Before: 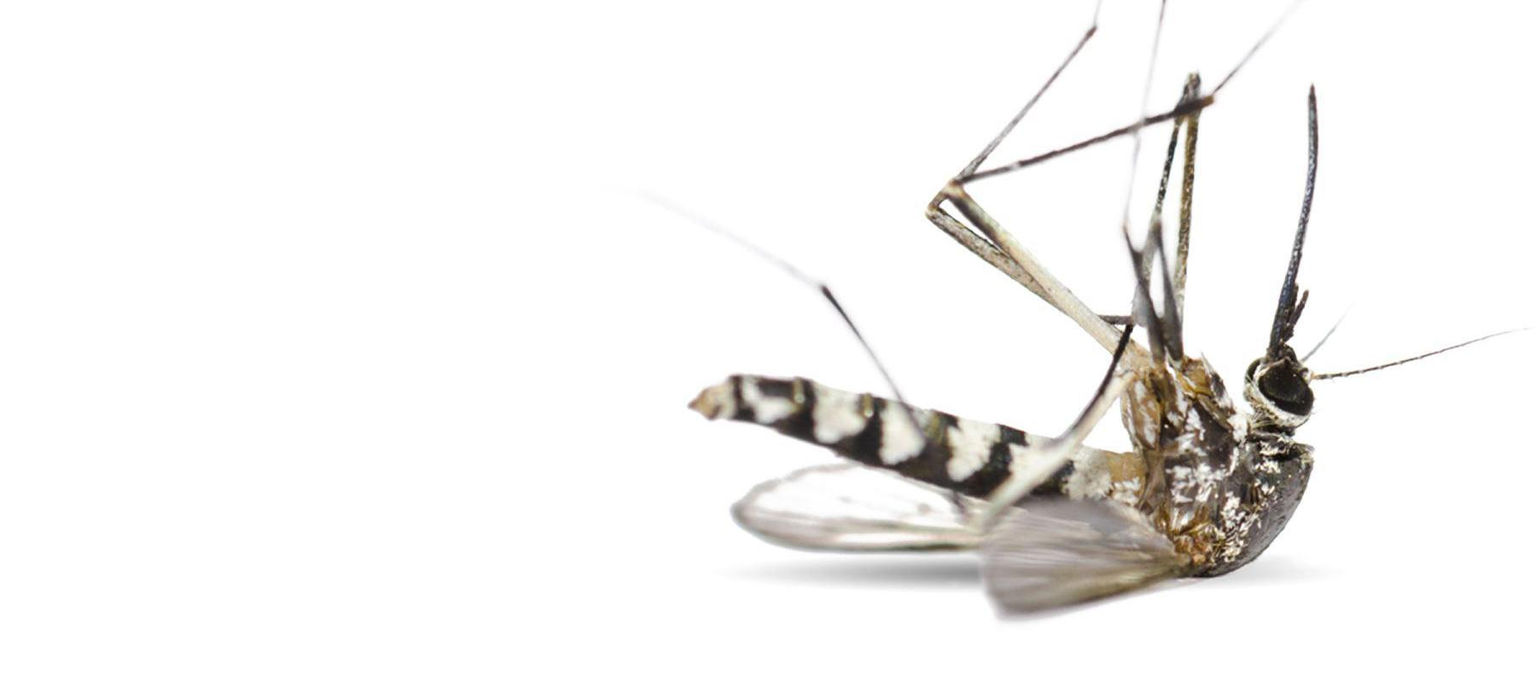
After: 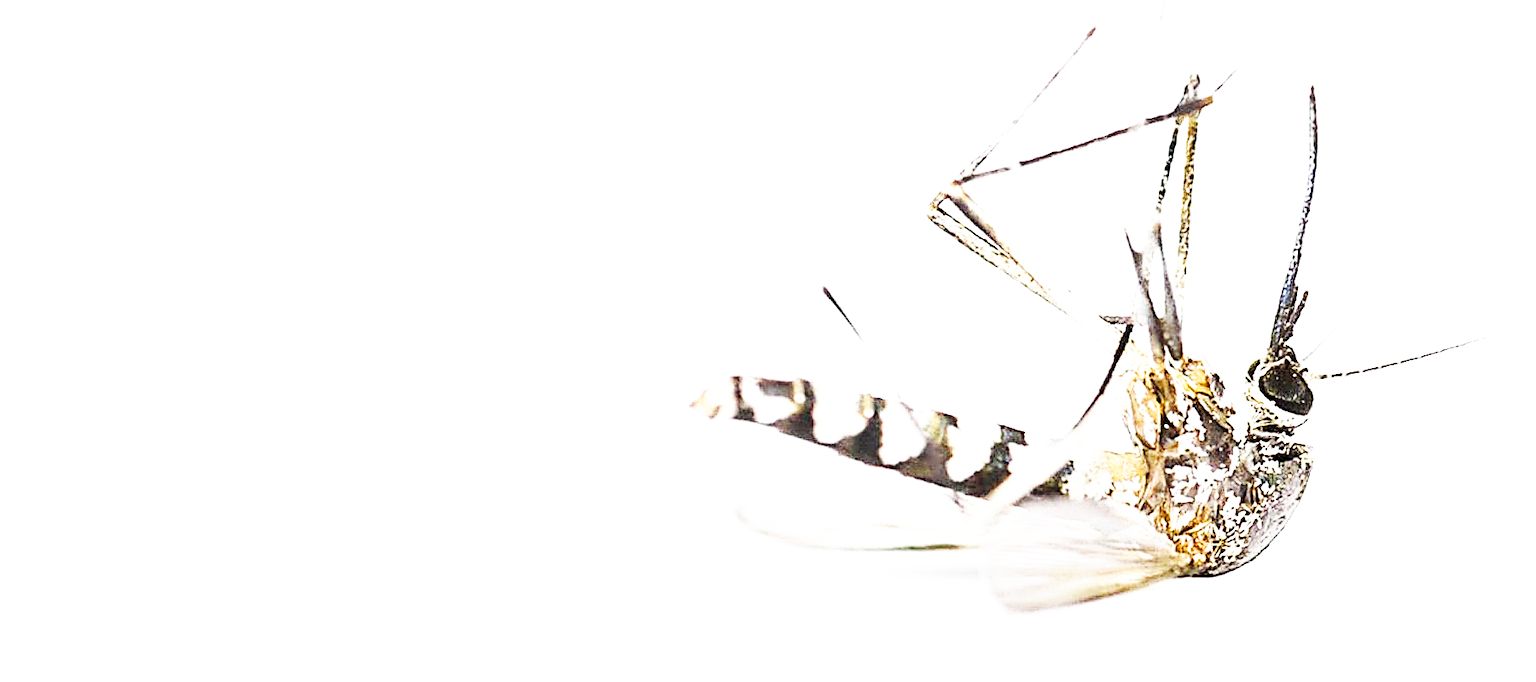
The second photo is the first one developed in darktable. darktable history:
exposure: black level correction 0, exposure 0.899 EV, compensate highlight preservation false
sharpen: amount 1.871
base curve: curves: ch0 [(0, 0) (0.007, 0.004) (0.027, 0.03) (0.046, 0.07) (0.207, 0.54) (0.442, 0.872) (0.673, 0.972) (1, 1)], preserve colors none
